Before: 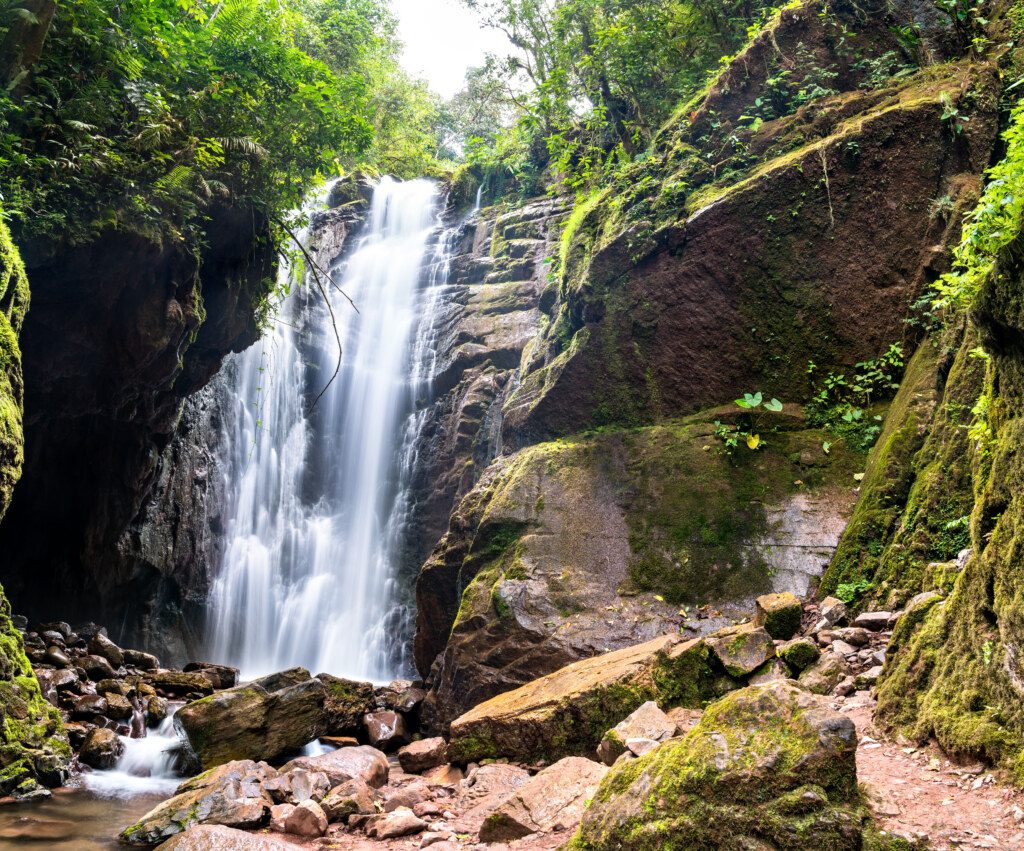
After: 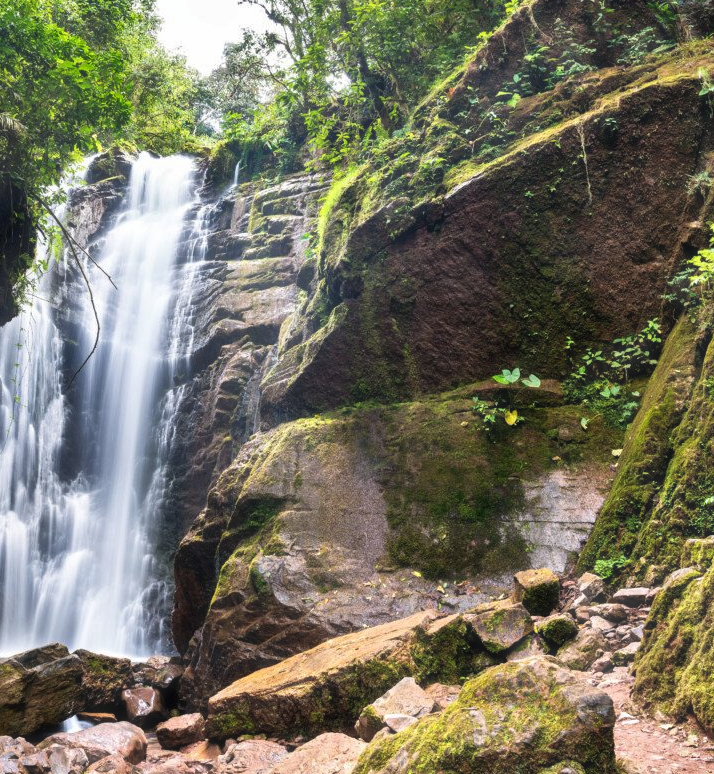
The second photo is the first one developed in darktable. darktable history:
crop and rotate: left 23.709%, top 2.922%, right 6.482%, bottom 6.101%
haze removal: strength -0.1, compatibility mode true
shadows and highlights: shadows 18.88, highlights -84.33, soften with gaussian
